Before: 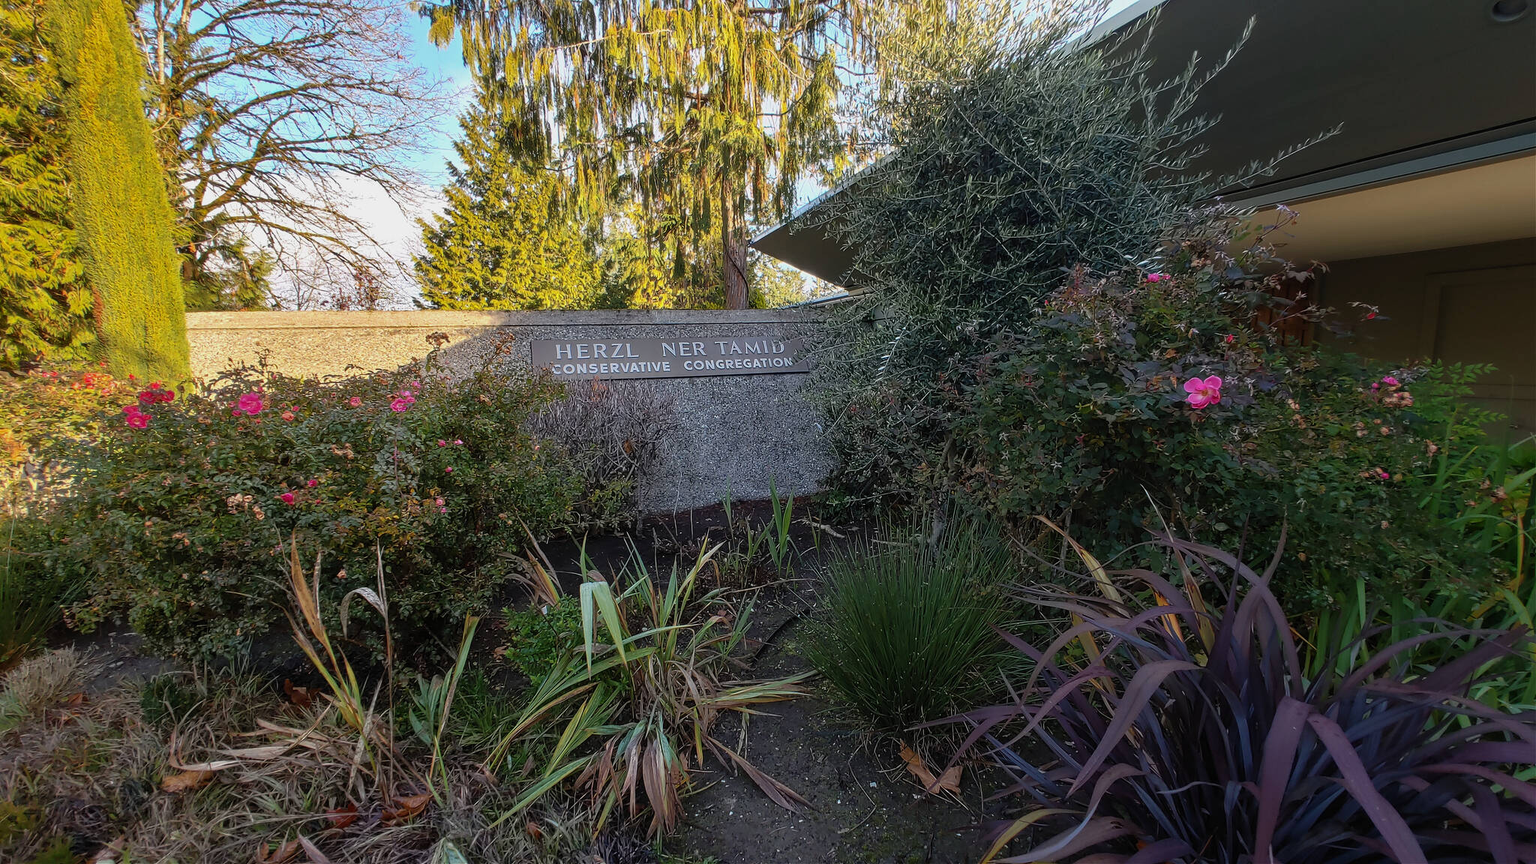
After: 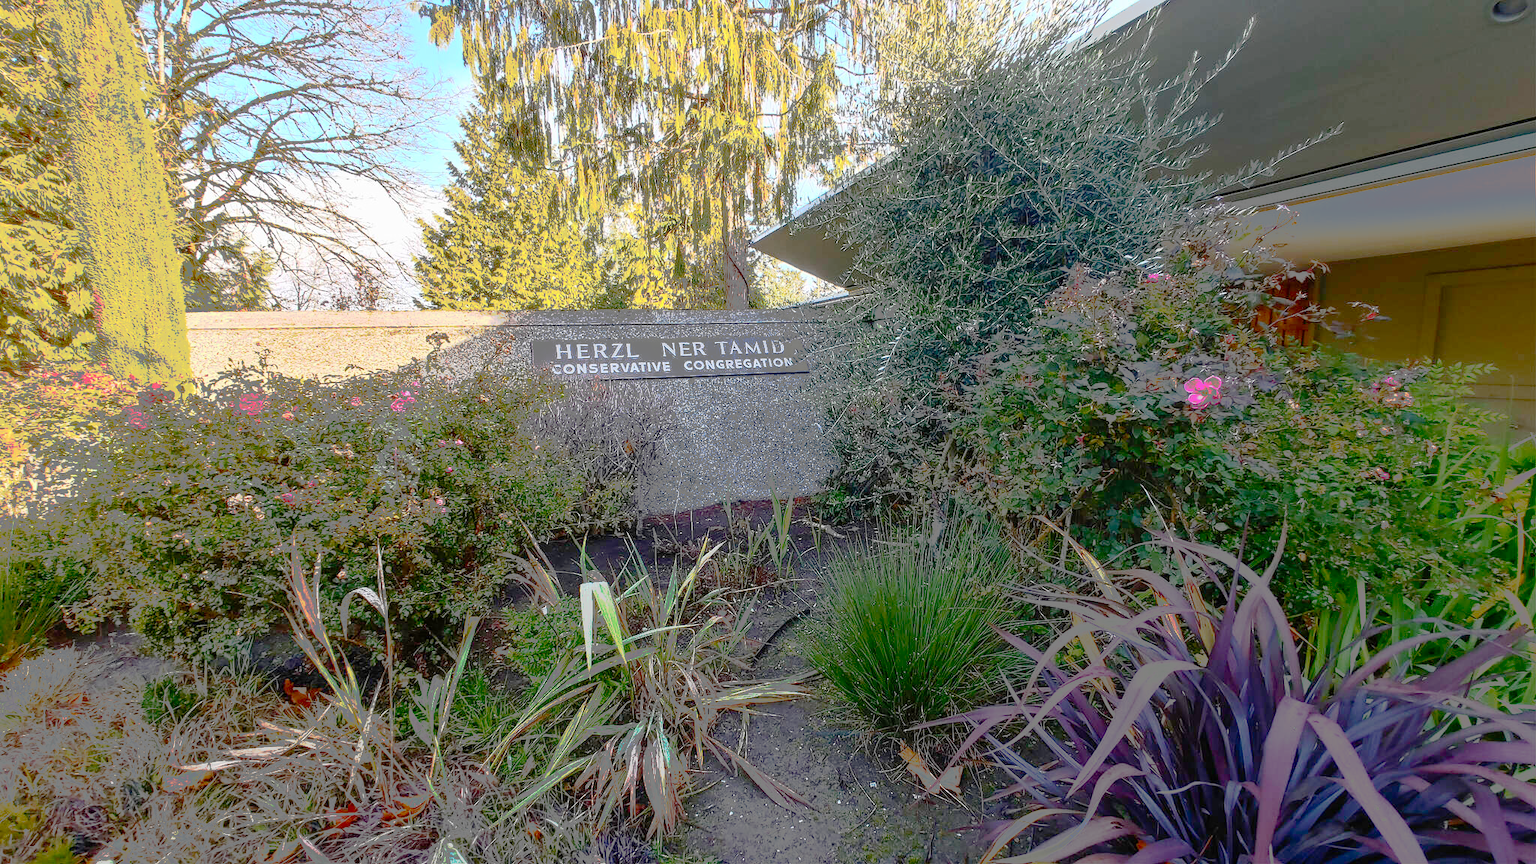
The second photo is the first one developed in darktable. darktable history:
tone curve: curves: ch0 [(0, 0) (0.003, 0.011) (0.011, 0.043) (0.025, 0.133) (0.044, 0.226) (0.069, 0.303) (0.1, 0.371) (0.136, 0.429) (0.177, 0.482) (0.224, 0.516) (0.277, 0.539) (0.335, 0.535) (0.399, 0.517) (0.468, 0.498) (0.543, 0.523) (0.623, 0.655) (0.709, 0.83) (0.801, 0.827) (0.898, 0.89) (1, 1)], preserve colors none
exposure: exposure 0.161 EV, compensate highlight preservation false
contrast brightness saturation: contrast 0.28
